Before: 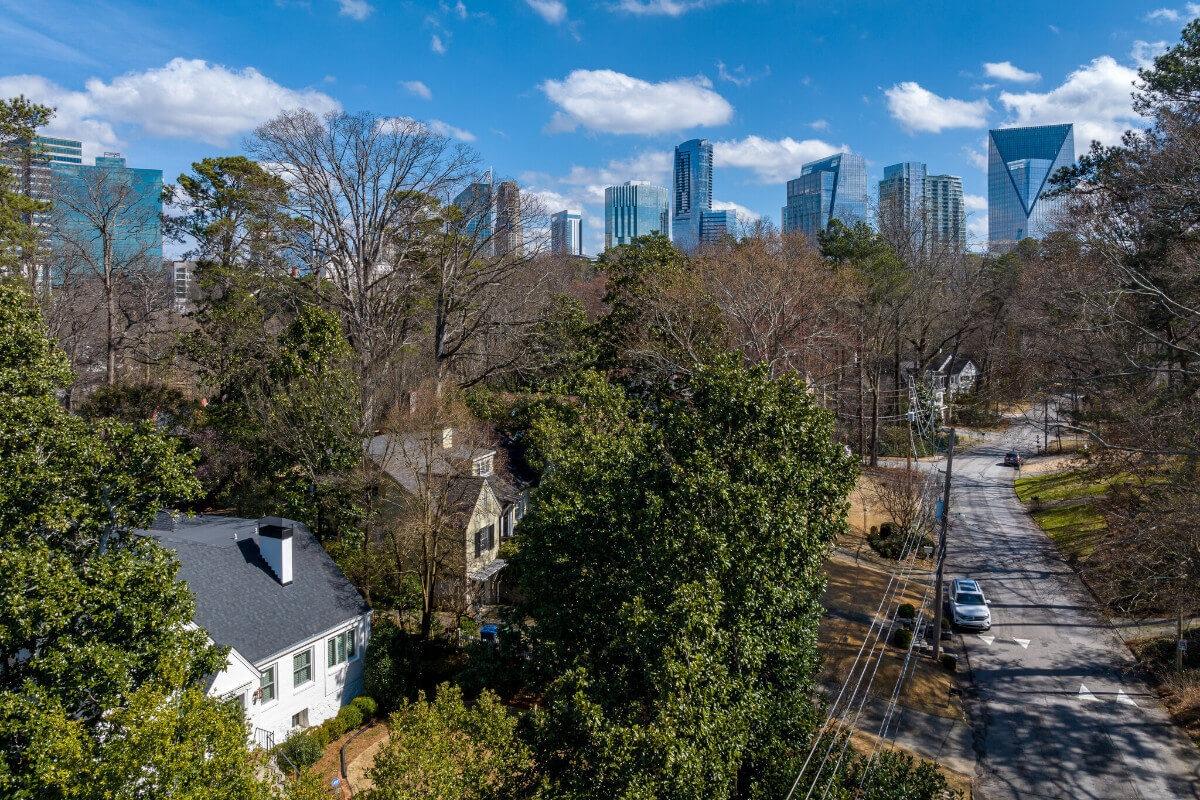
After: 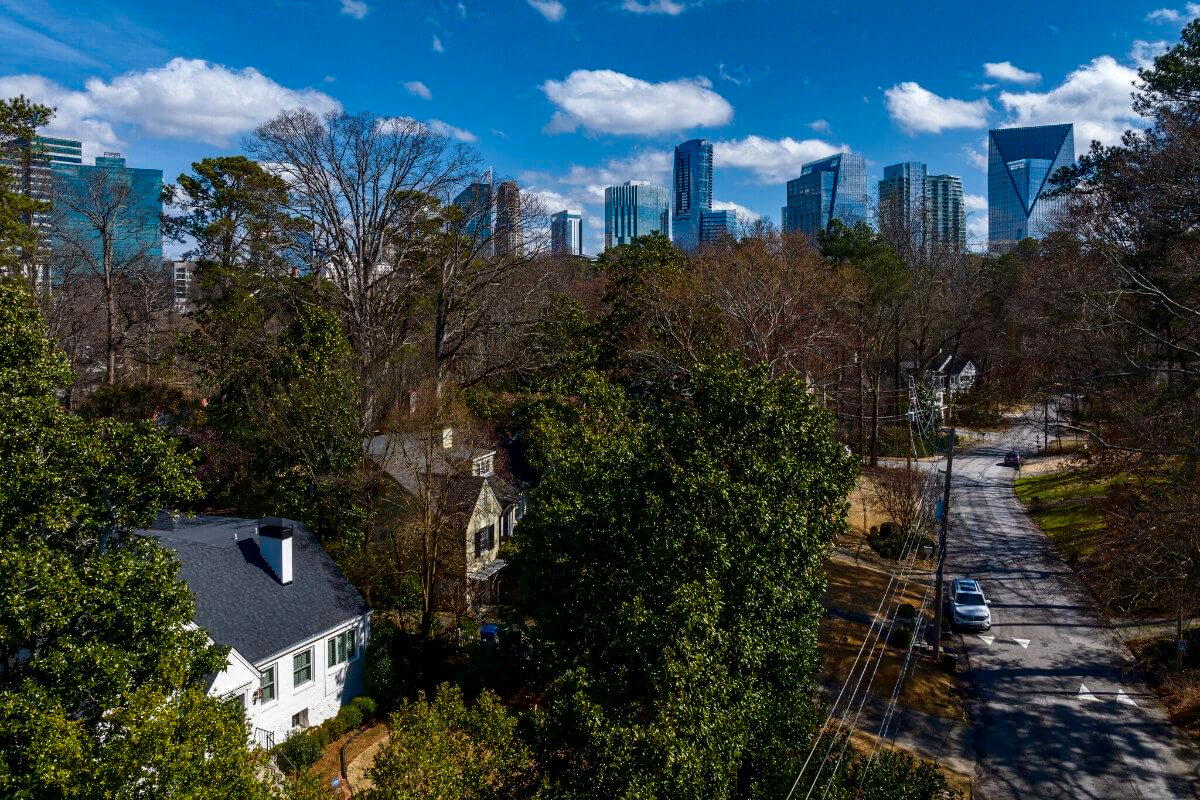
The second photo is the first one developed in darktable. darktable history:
contrast brightness saturation: contrast 0.126, brightness -0.231, saturation 0.15
